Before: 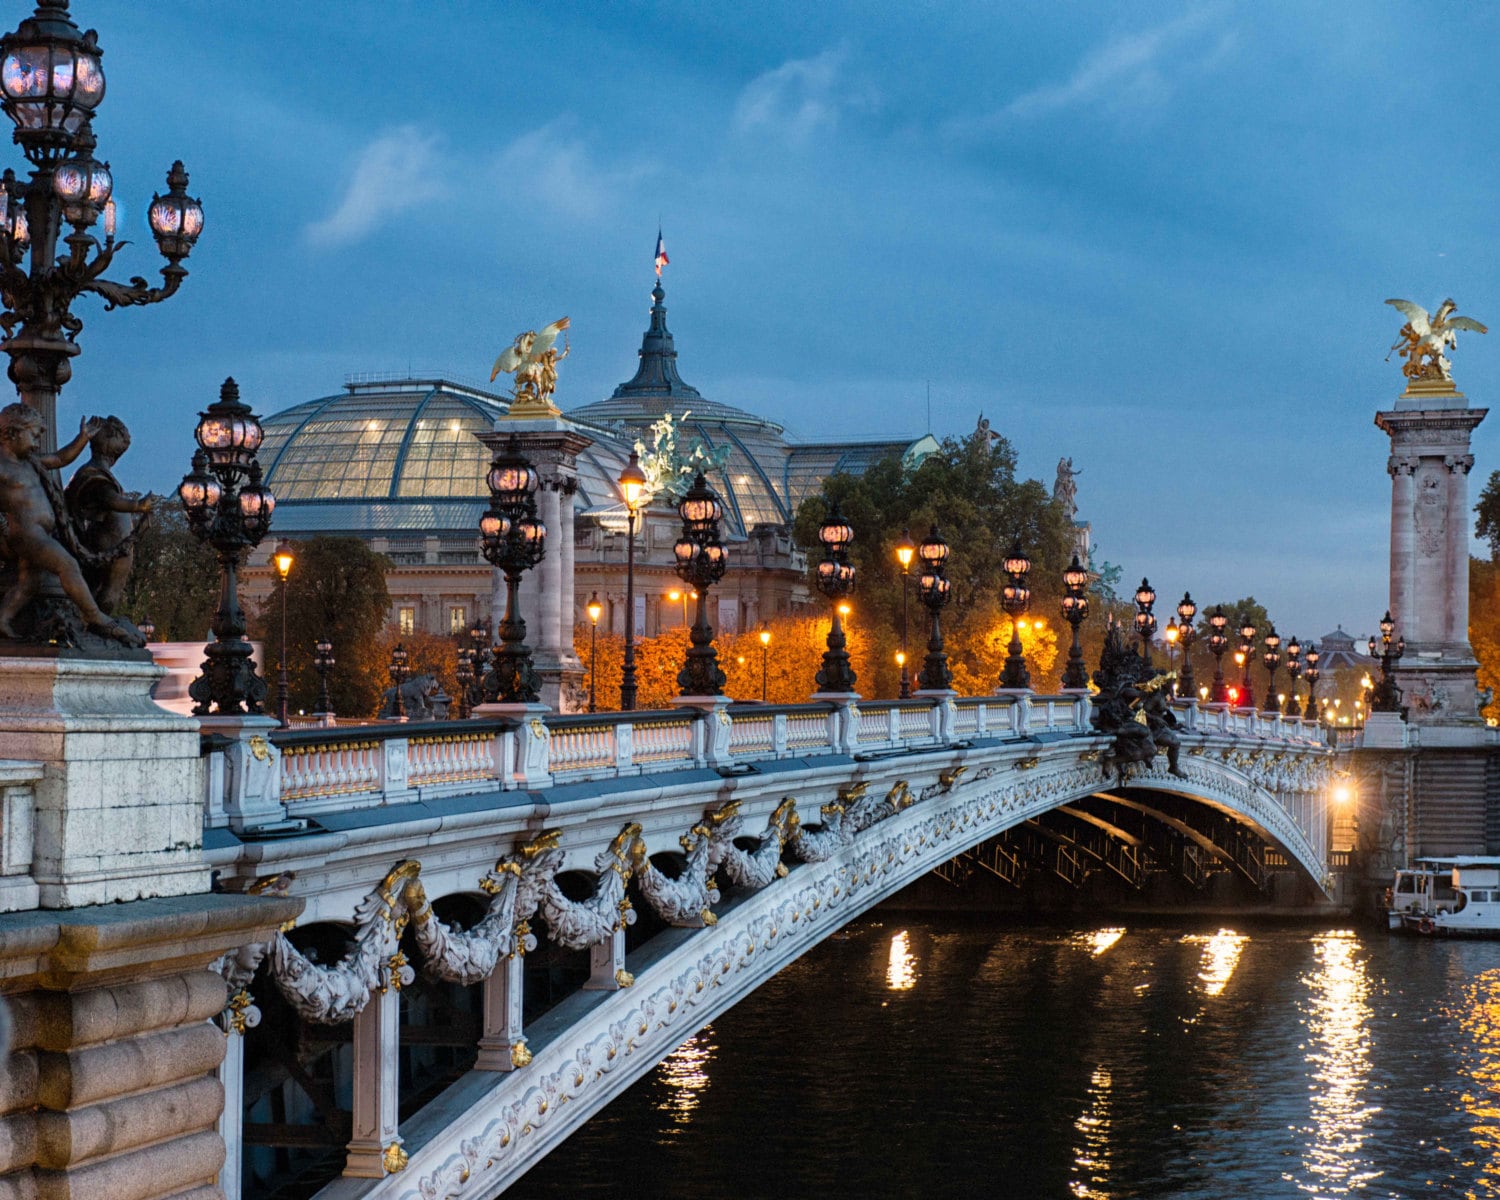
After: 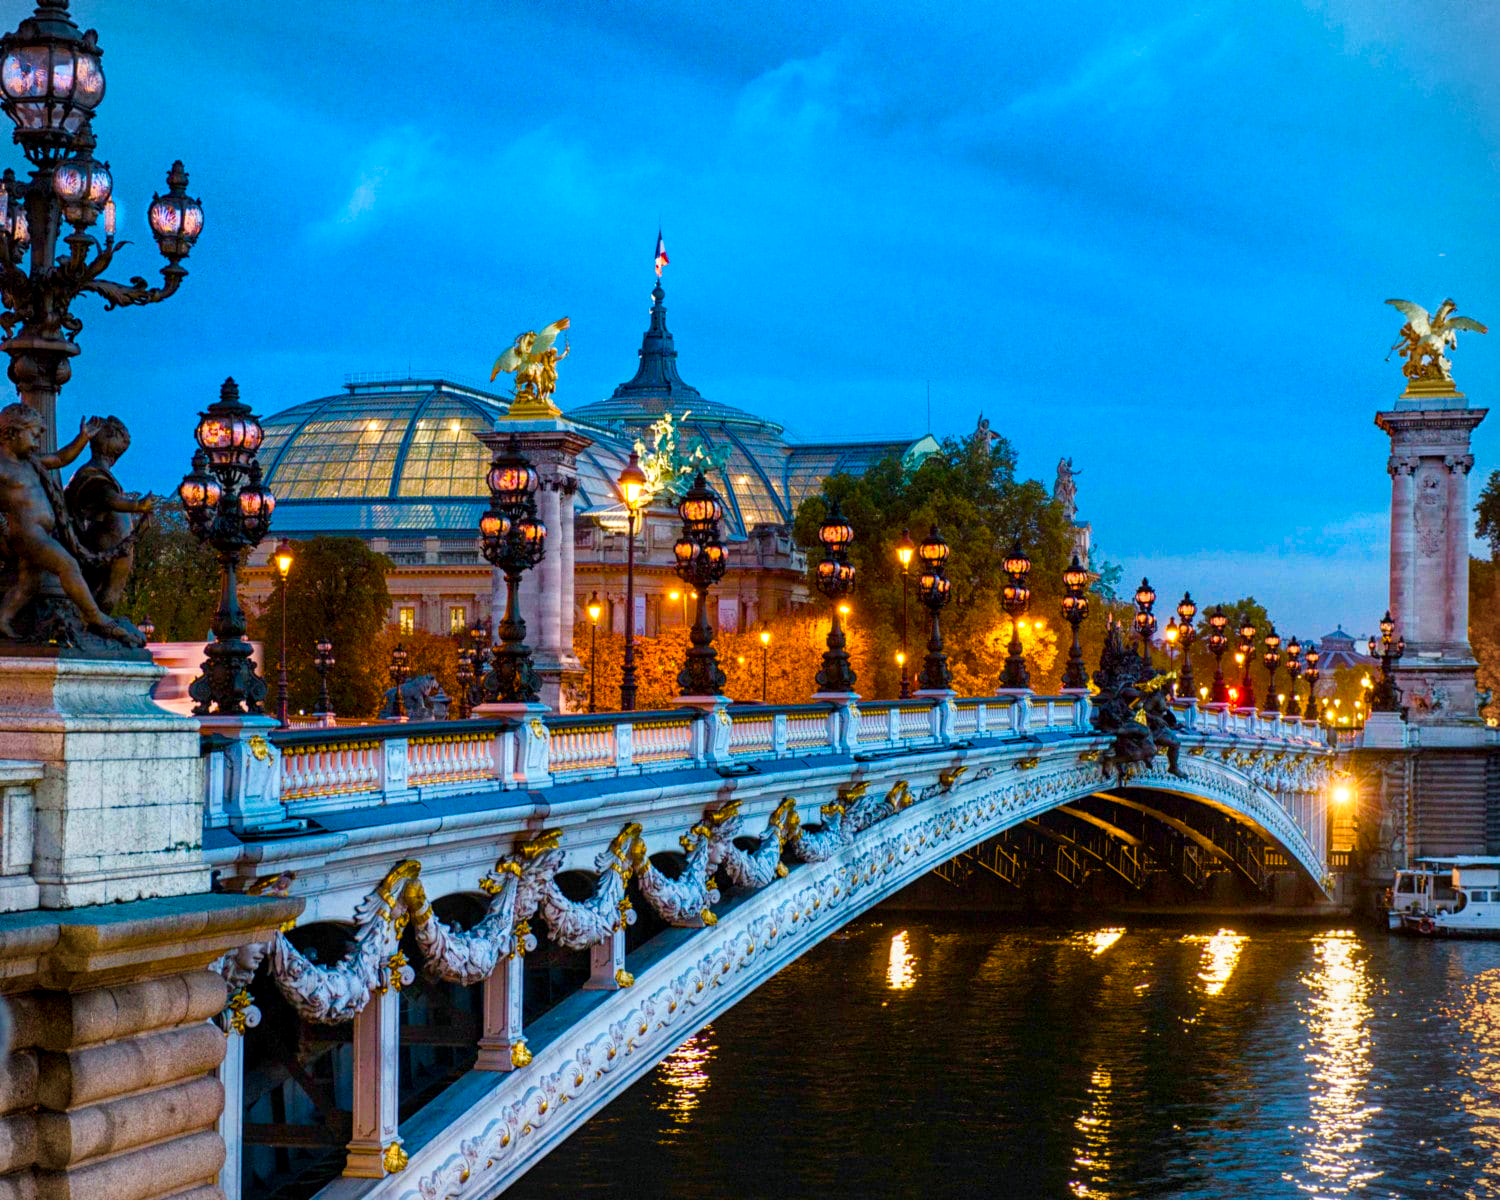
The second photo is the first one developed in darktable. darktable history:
vignetting: brightness -0.217
local contrast: on, module defaults
color balance rgb: shadows lift › chroma 1.042%, shadows lift › hue 241.31°, power › luminance 3.036%, power › hue 233.74°, highlights gain › luminance 10.311%, linear chroma grading › global chroma 41.409%, perceptual saturation grading › global saturation 0.423%, perceptual saturation grading › highlights -17.384%, perceptual saturation grading › mid-tones 33.751%, perceptual saturation grading › shadows 50.462%, global vibrance 59.177%
